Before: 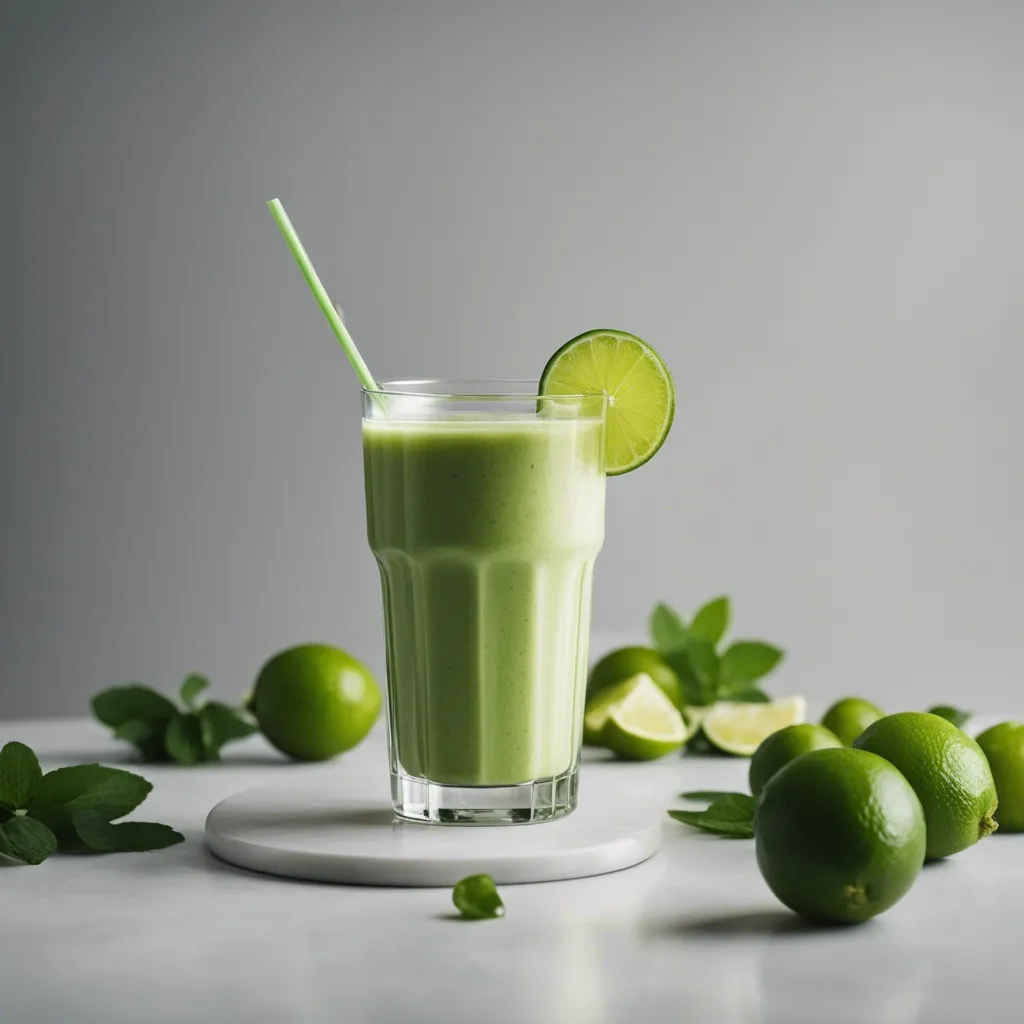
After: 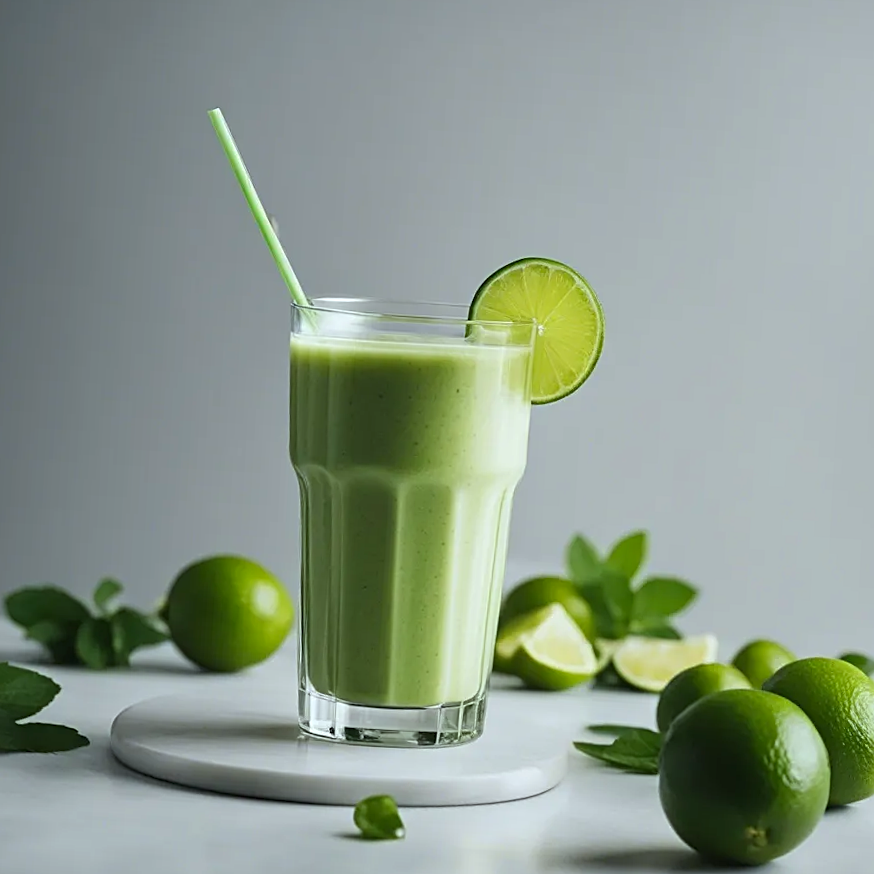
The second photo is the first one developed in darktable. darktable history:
color calibration: output R [1.003, 0.027, -0.041, 0], output G [-0.018, 1.043, -0.038, 0], output B [0.071, -0.086, 1.017, 0], illuminant as shot in camera, x 0.359, y 0.362, temperature 4570.54 K
sharpen: on, module defaults
crop and rotate: angle -3.27°, left 5.211%, top 5.211%, right 4.607%, bottom 4.607%
